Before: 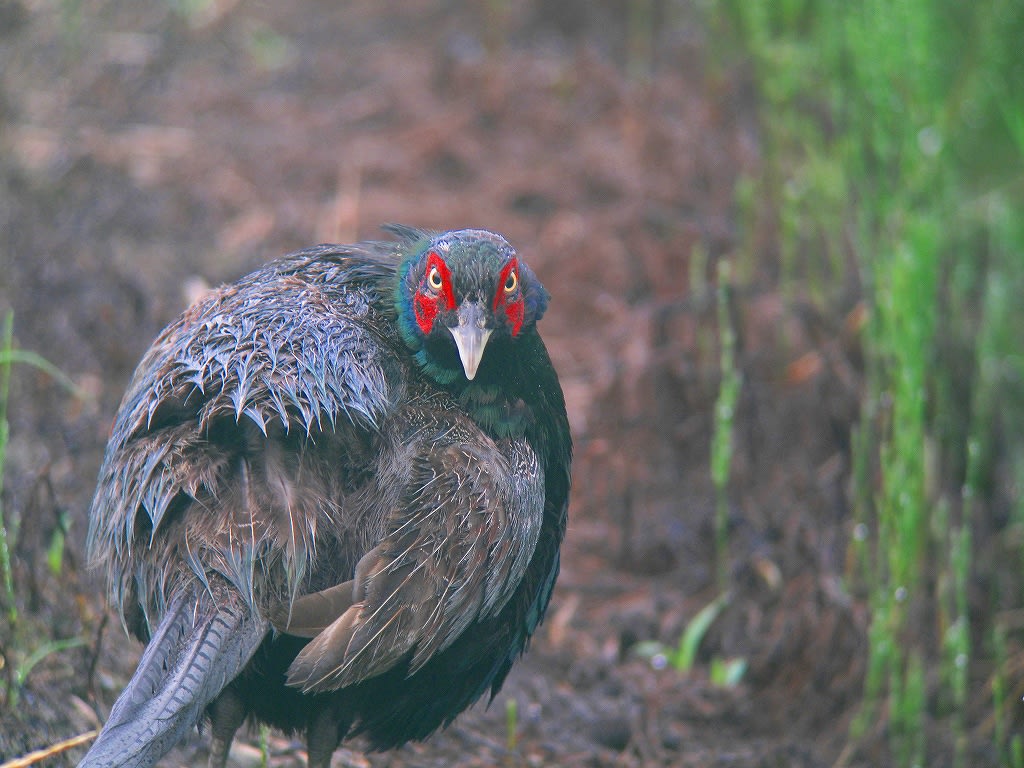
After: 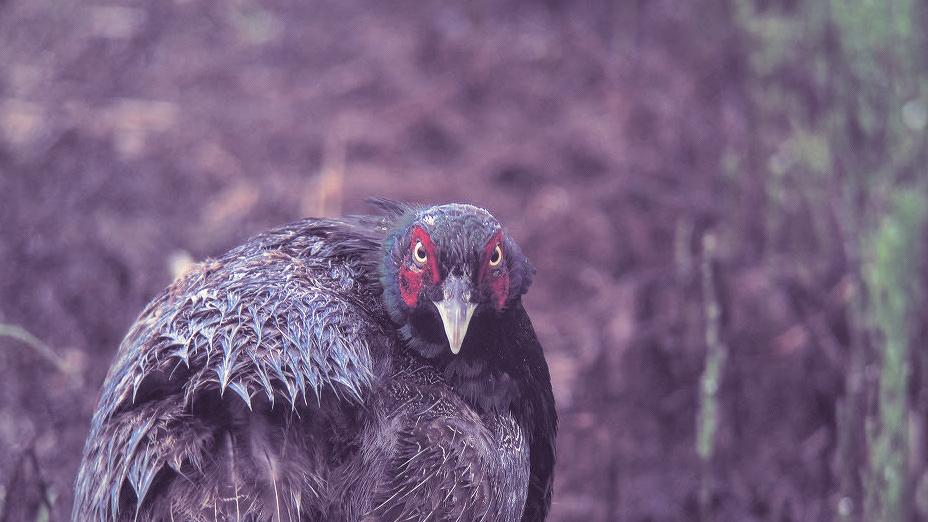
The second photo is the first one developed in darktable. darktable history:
crop: left 1.509%, top 3.452%, right 7.696%, bottom 28.452%
local contrast: on, module defaults
split-toning: shadows › hue 266.4°, shadows › saturation 0.4, highlights › hue 61.2°, highlights › saturation 0.3, compress 0%
